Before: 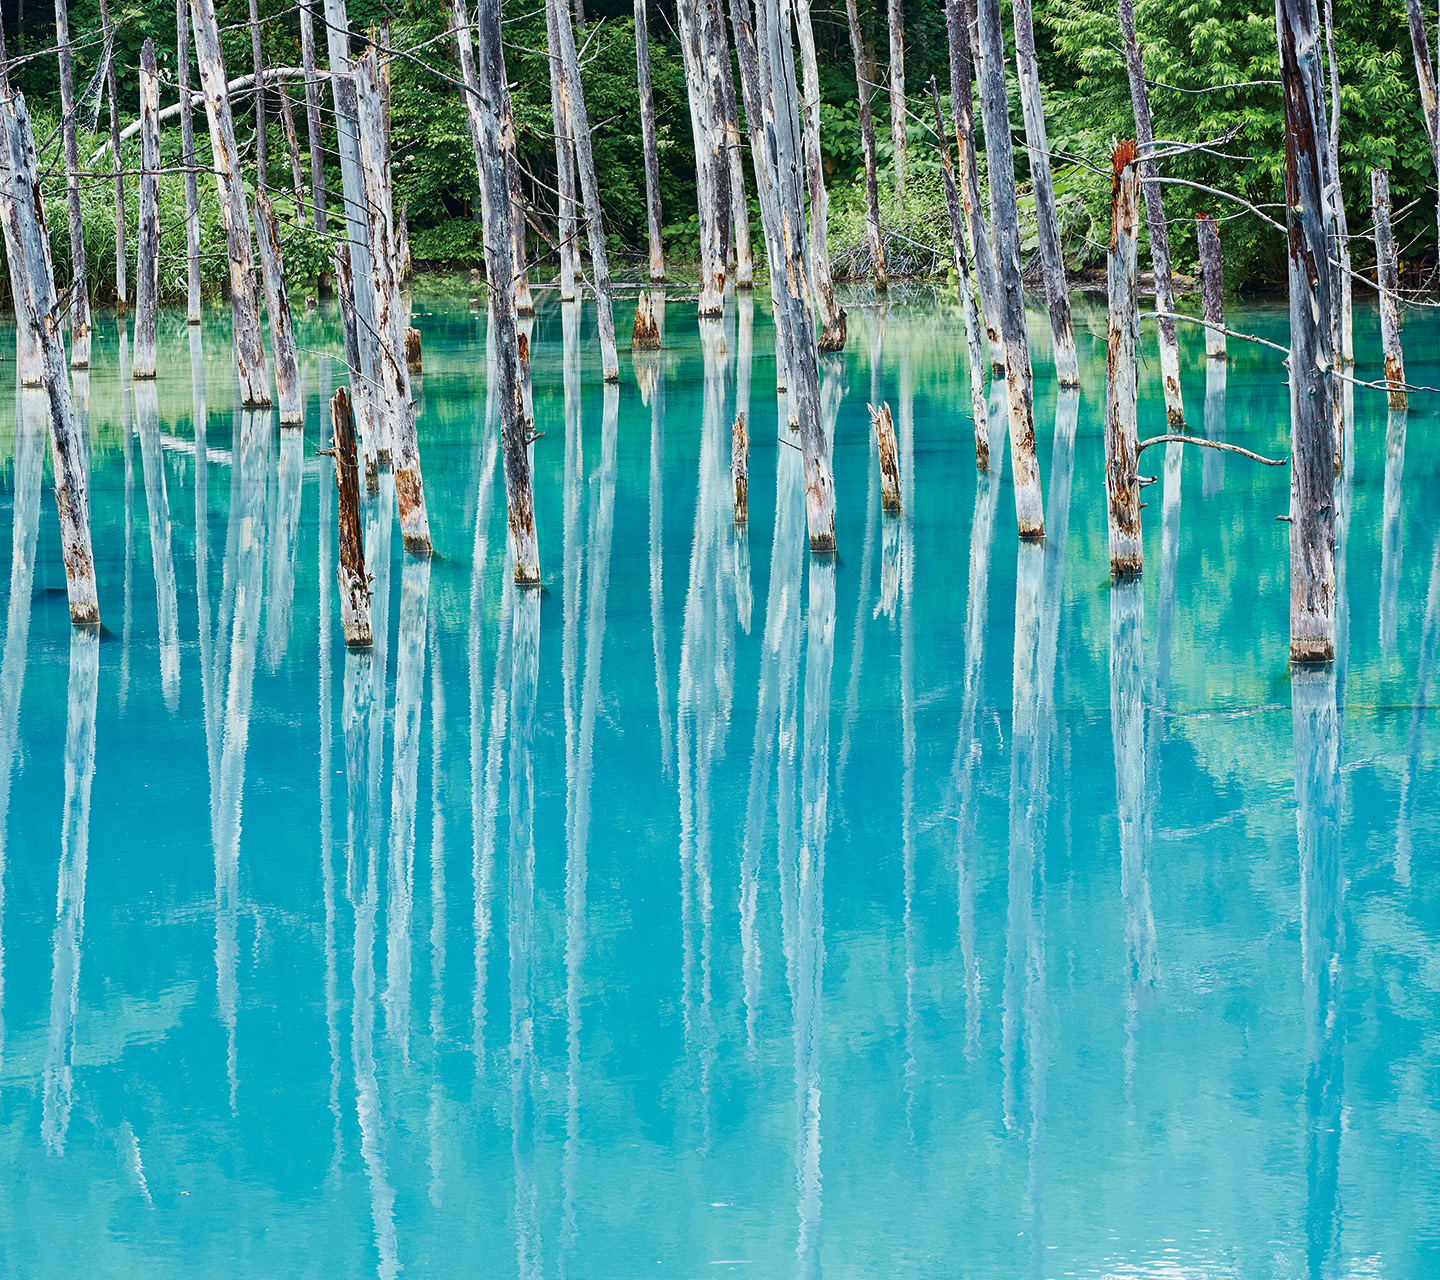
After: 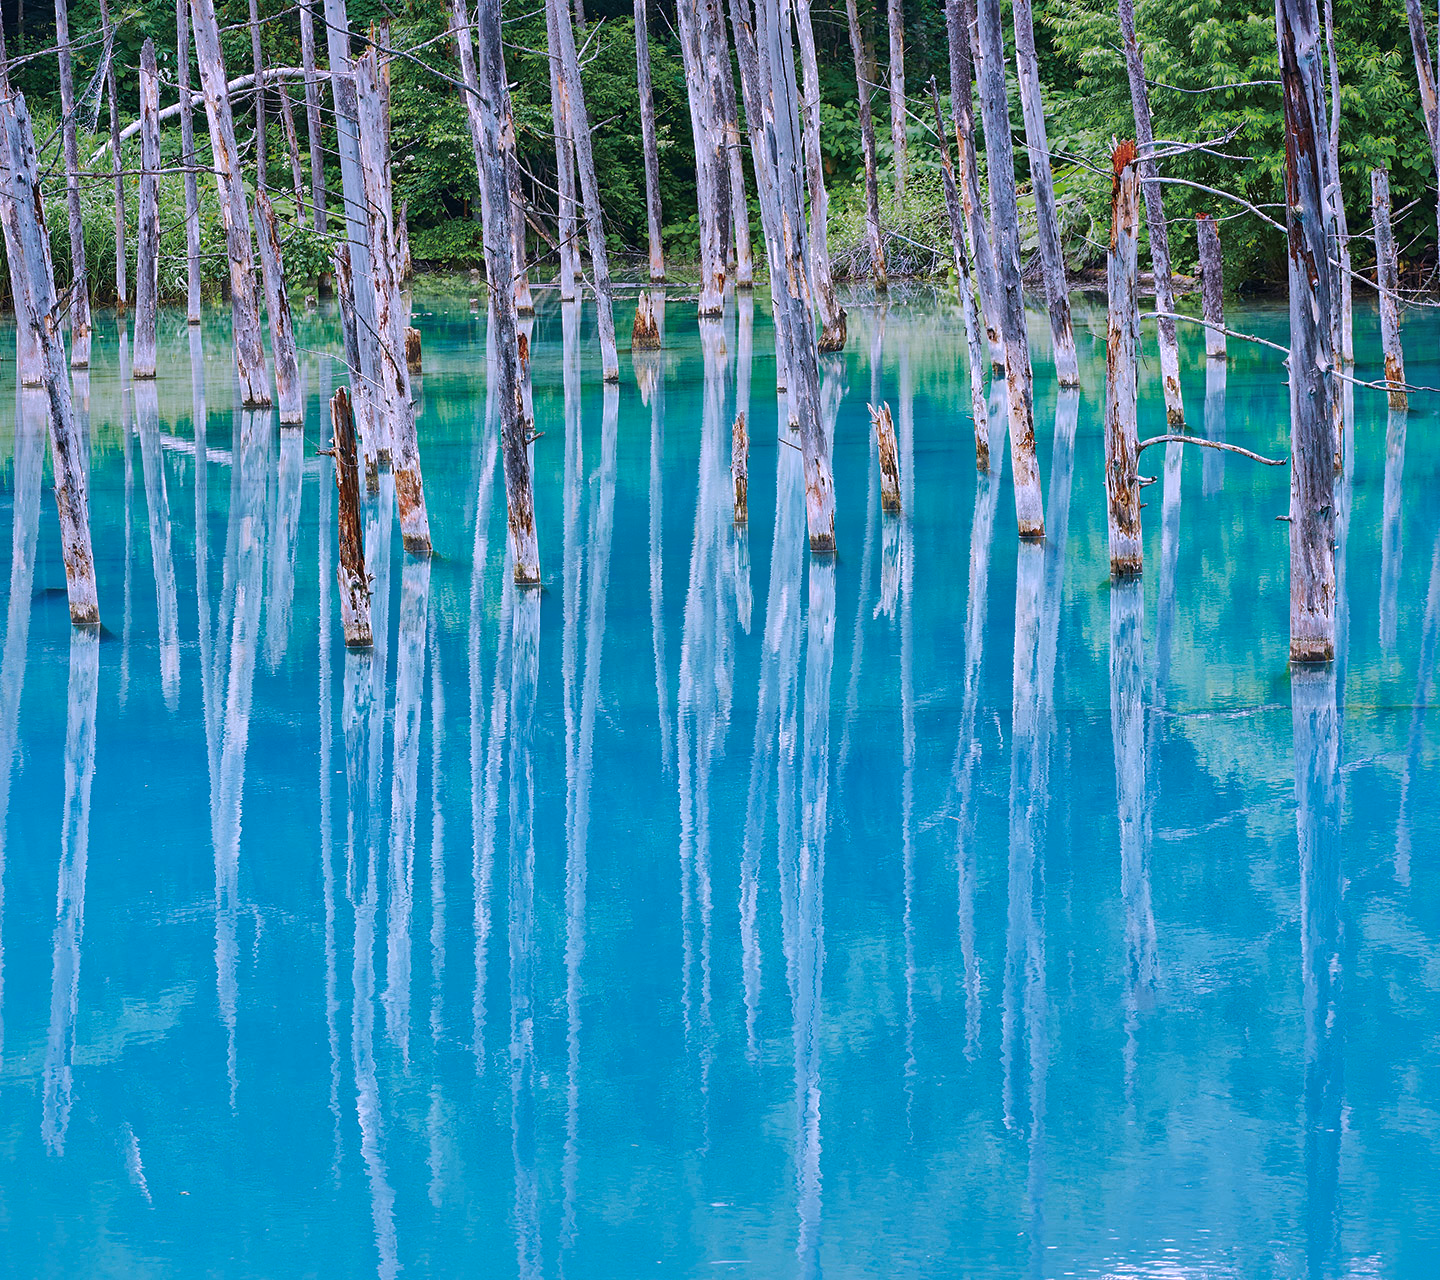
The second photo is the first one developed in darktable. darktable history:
shadows and highlights: shadows 38.43, highlights -74.54
white balance: red 1.042, blue 1.17
